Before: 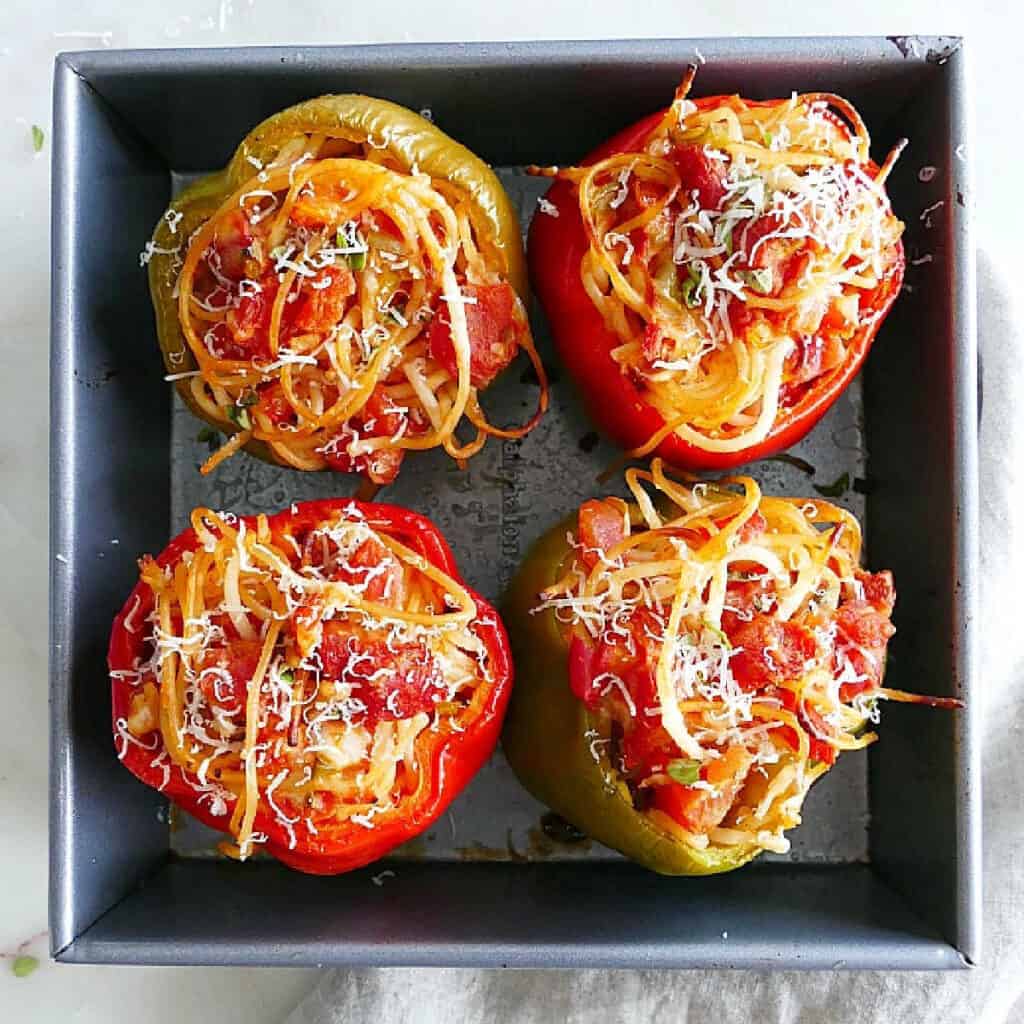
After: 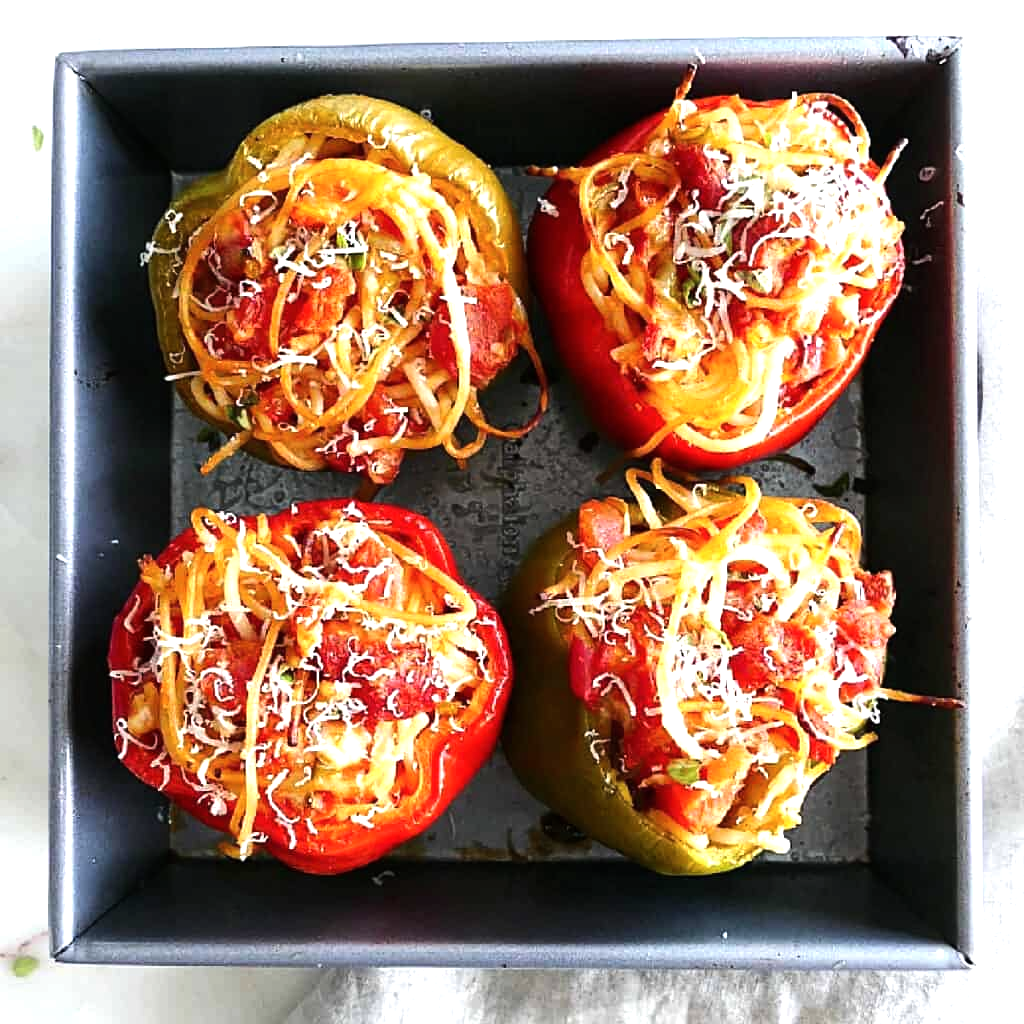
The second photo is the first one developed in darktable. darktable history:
color balance: output saturation 98.5%
tone equalizer: -8 EV -0.75 EV, -7 EV -0.7 EV, -6 EV -0.6 EV, -5 EV -0.4 EV, -3 EV 0.4 EV, -2 EV 0.6 EV, -1 EV 0.7 EV, +0 EV 0.75 EV, edges refinement/feathering 500, mask exposure compensation -1.57 EV, preserve details no
